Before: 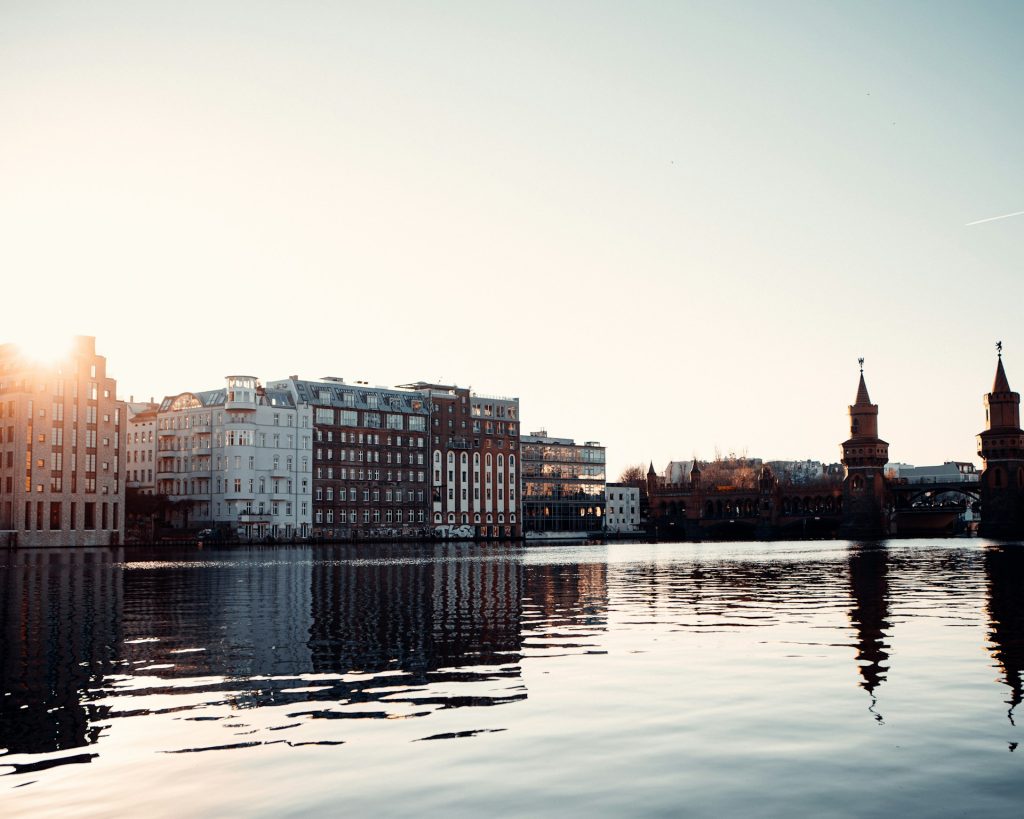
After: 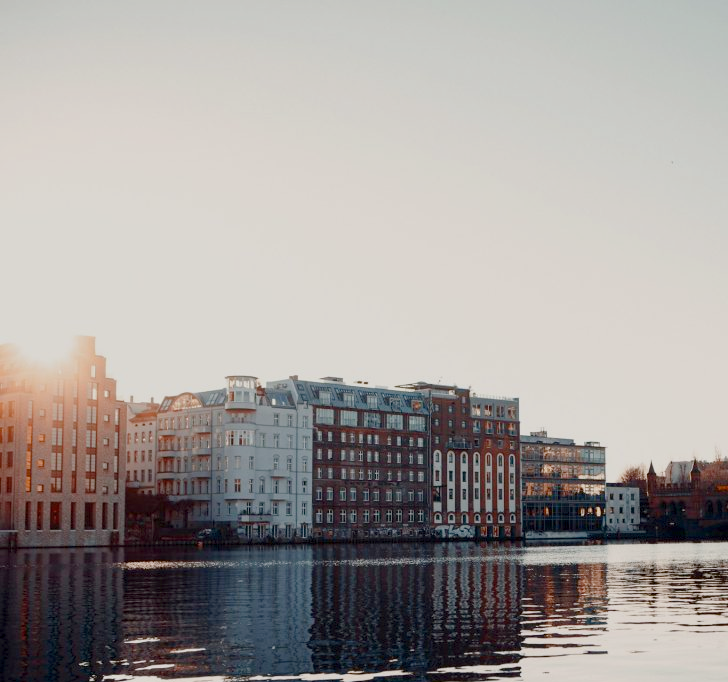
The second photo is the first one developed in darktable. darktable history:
color balance rgb: shadows lift › chroma 1%, shadows lift › hue 113°, highlights gain › chroma 0.2%, highlights gain › hue 333°, perceptual saturation grading › global saturation 20%, perceptual saturation grading › highlights -50%, perceptual saturation grading › shadows 25%, contrast -20%
crop: right 28.885%, bottom 16.626%
